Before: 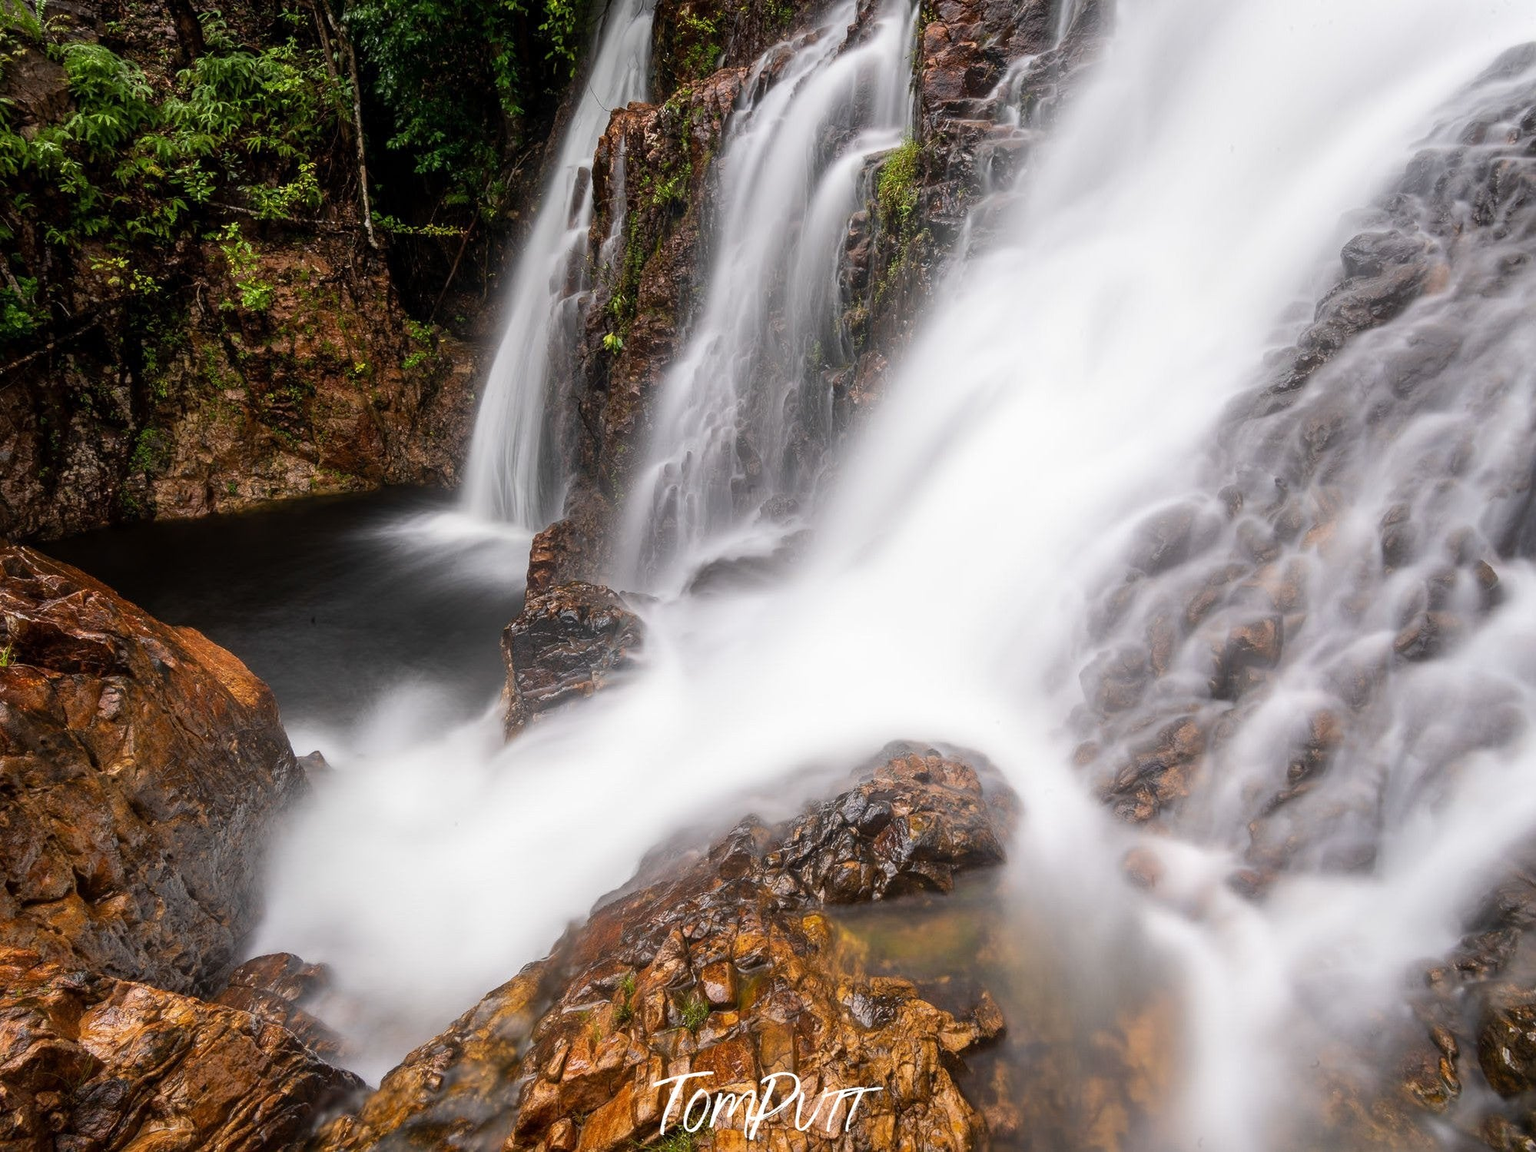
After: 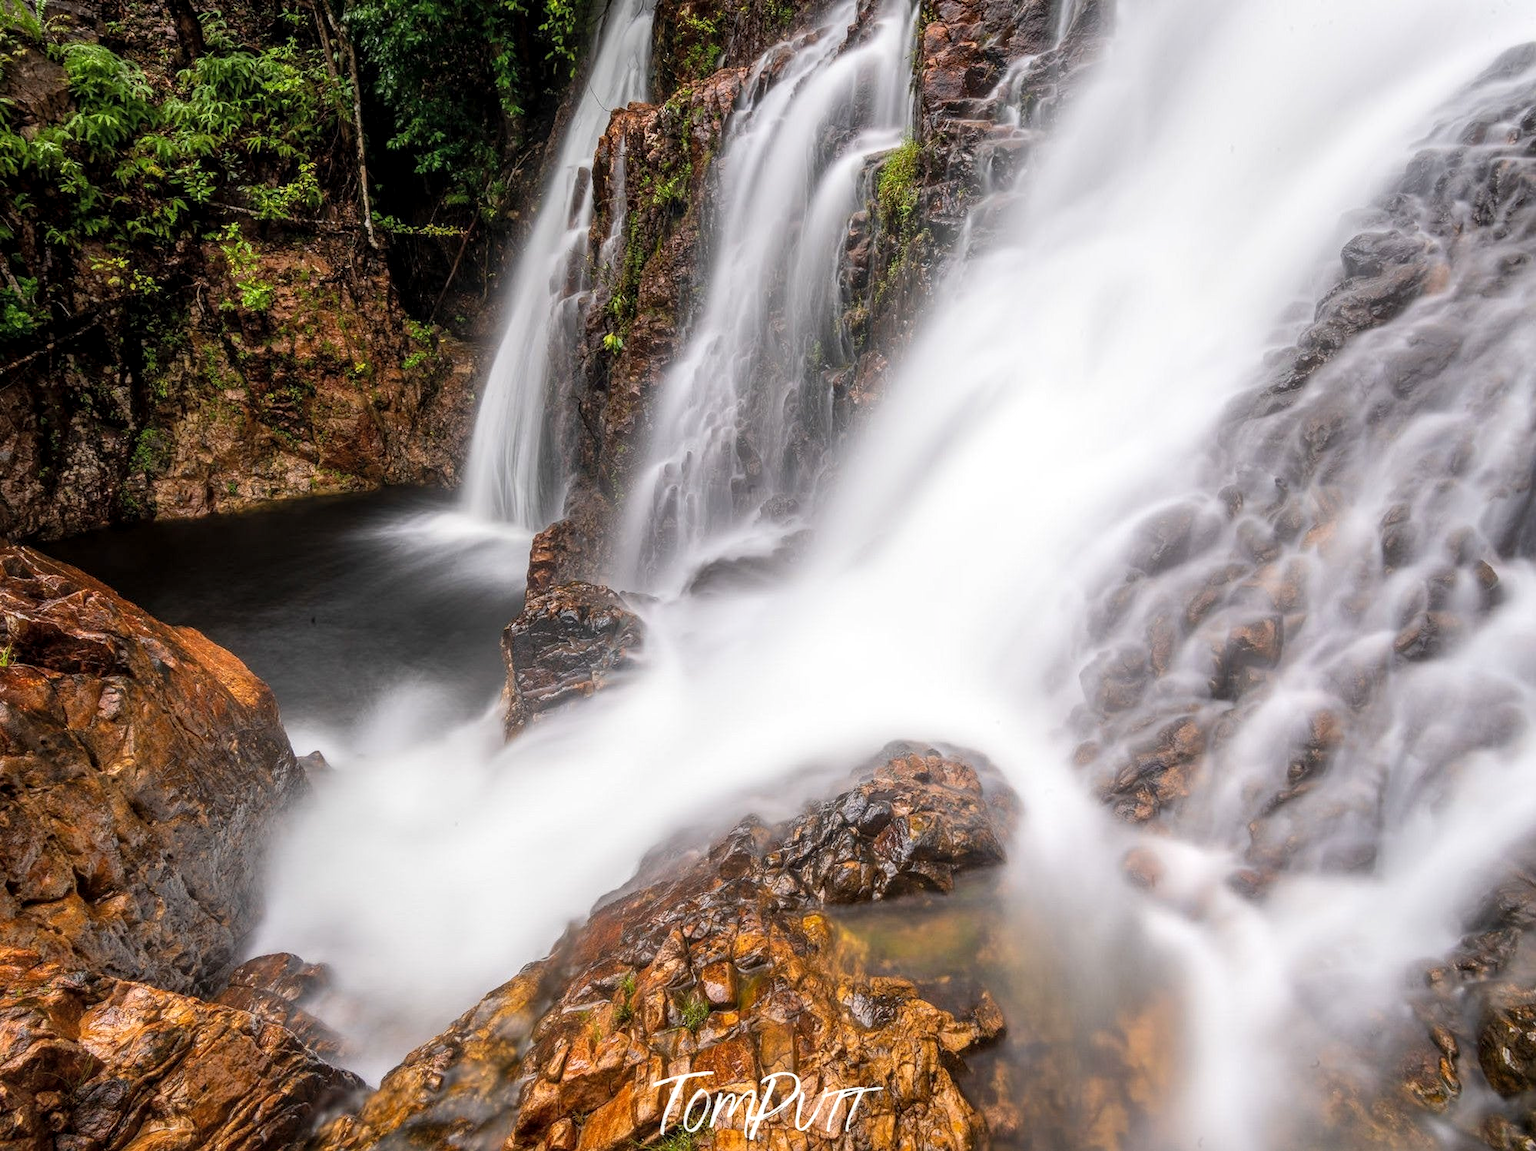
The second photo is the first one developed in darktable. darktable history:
local contrast: on, module defaults
contrast brightness saturation: contrast 0.026, brightness 0.07, saturation 0.122
